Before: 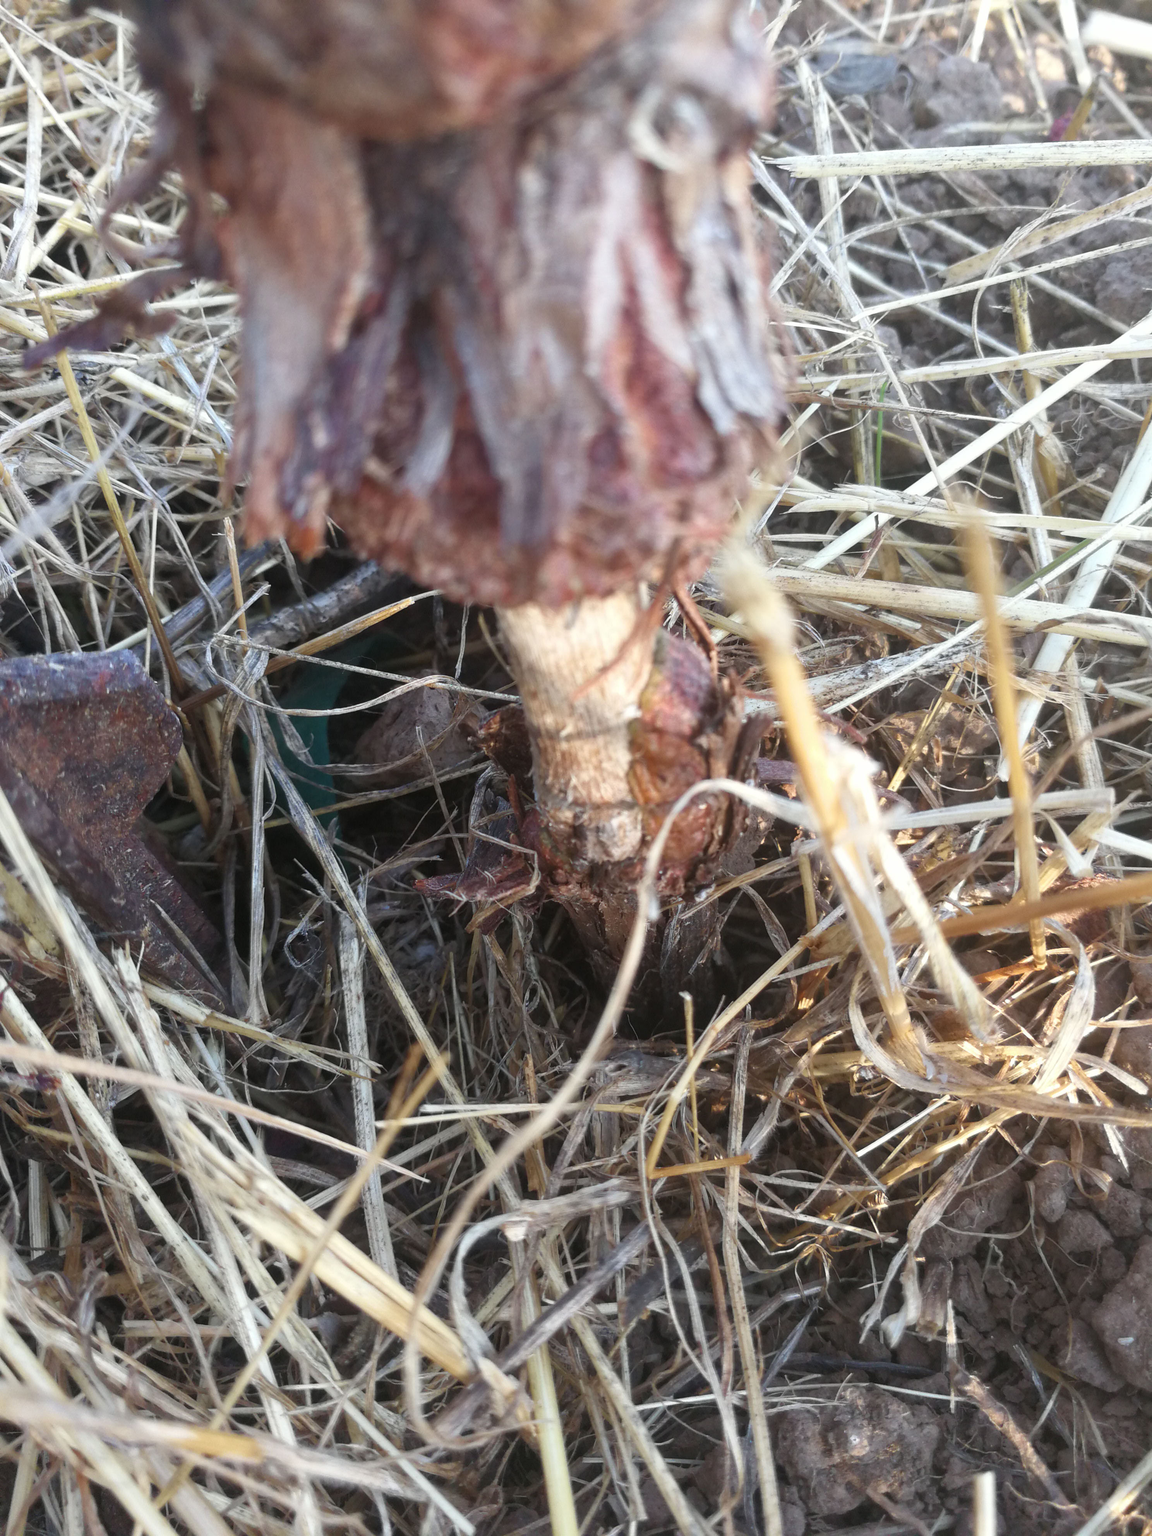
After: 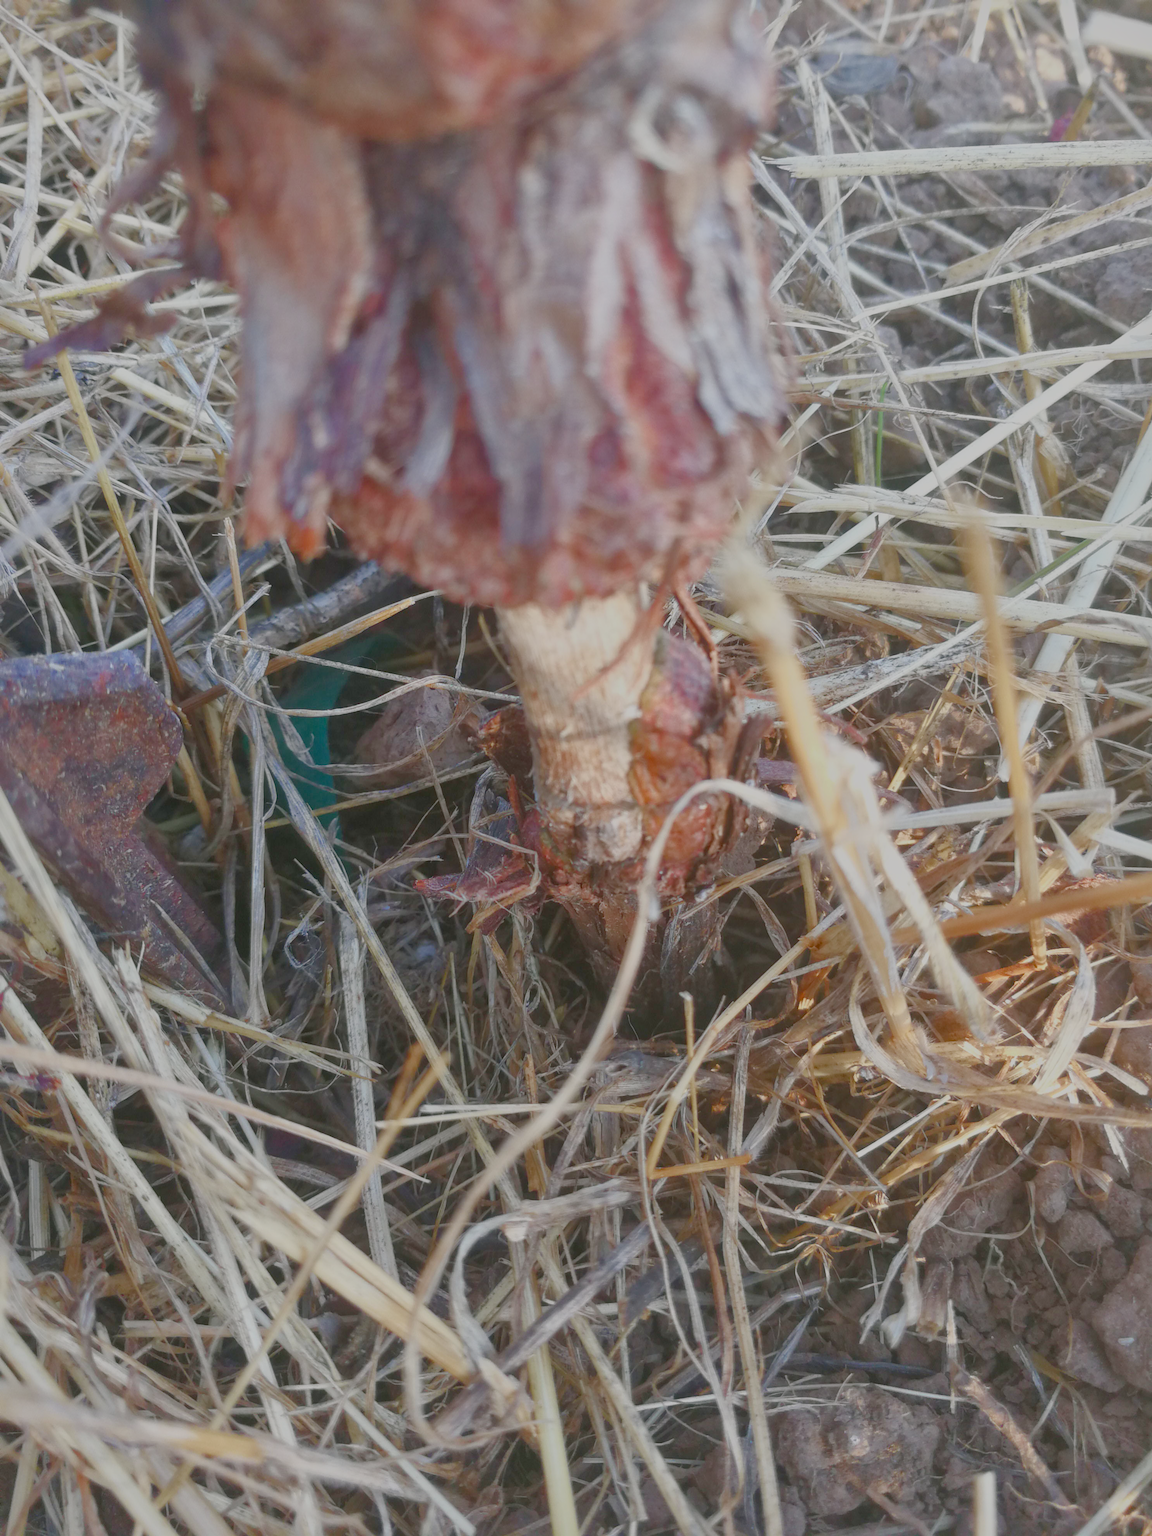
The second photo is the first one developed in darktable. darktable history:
color balance rgb: shadows lift › chroma 1%, shadows lift › hue 113°, highlights gain › chroma 0.2%, highlights gain › hue 333°, perceptual saturation grading › global saturation 20%, perceptual saturation grading › highlights -50%, perceptual saturation grading › shadows 25%, contrast -30%
shadows and highlights: on, module defaults
